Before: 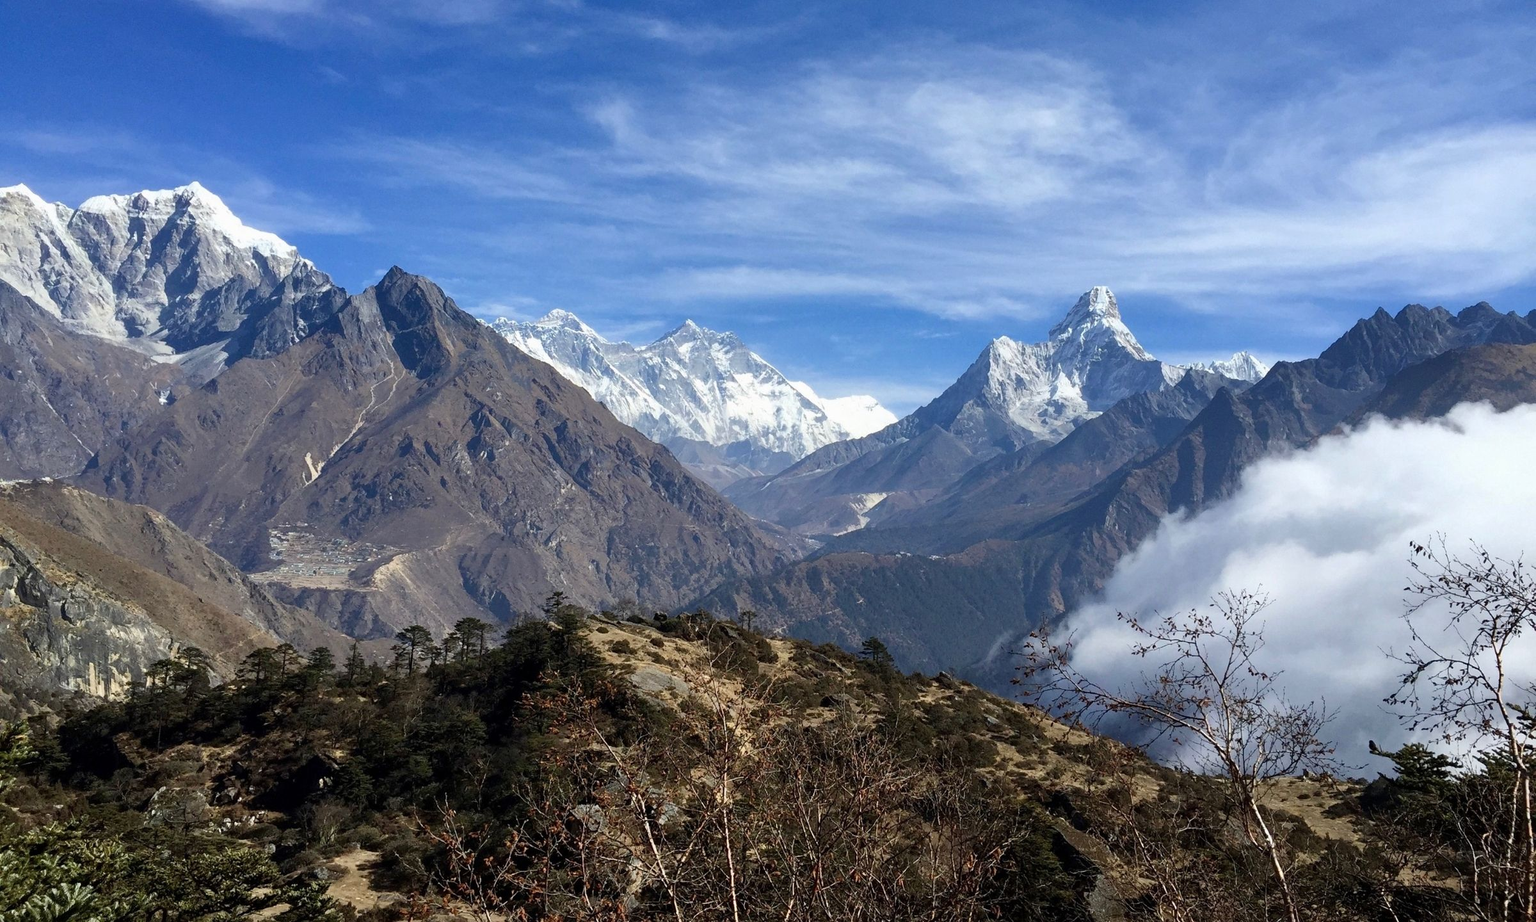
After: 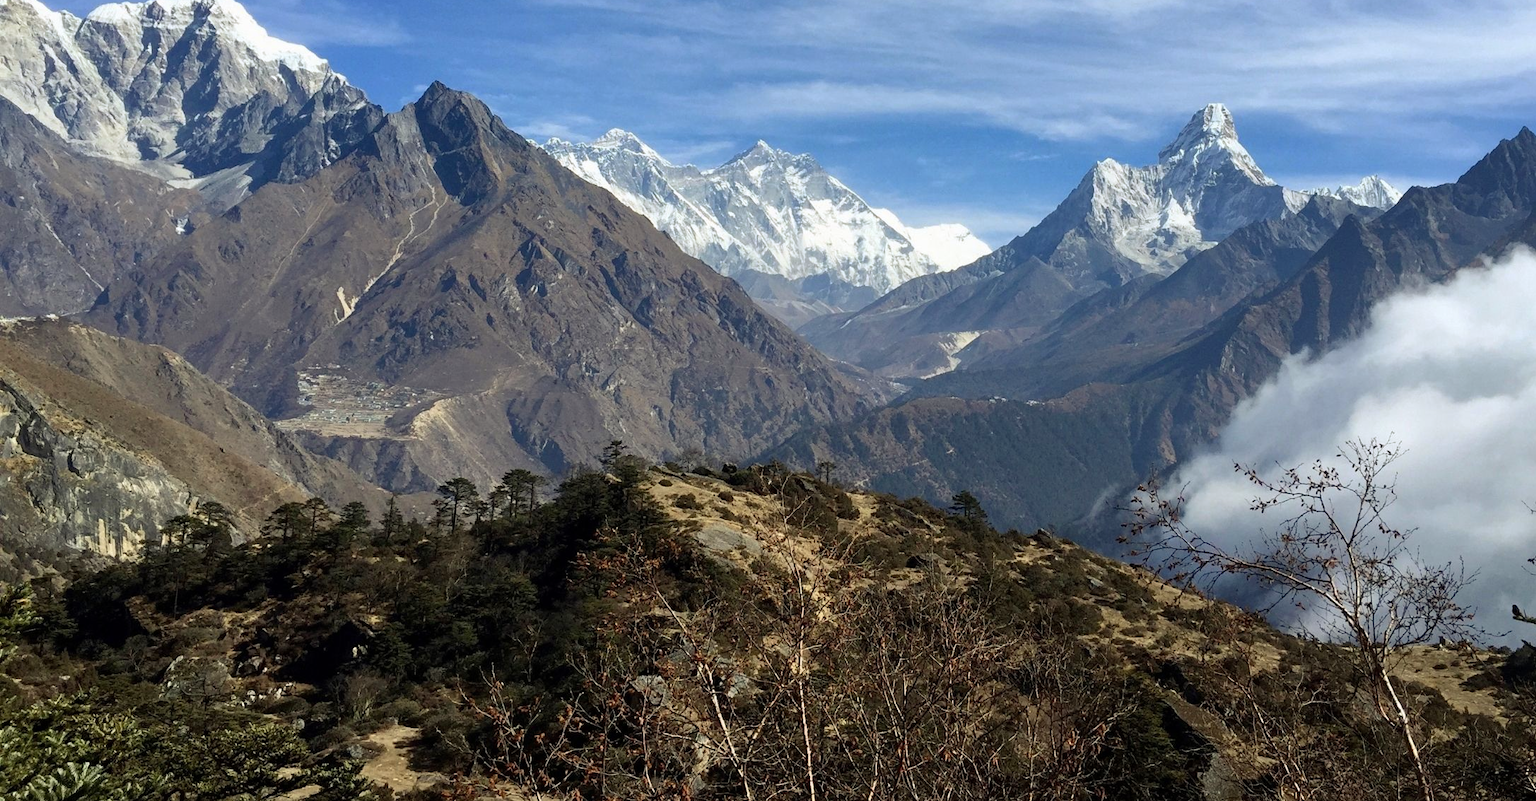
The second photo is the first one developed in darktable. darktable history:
rgb curve: curves: ch2 [(0, 0) (0.567, 0.512) (1, 1)], mode RGB, independent channels
crop: top 20.916%, right 9.437%, bottom 0.316%
